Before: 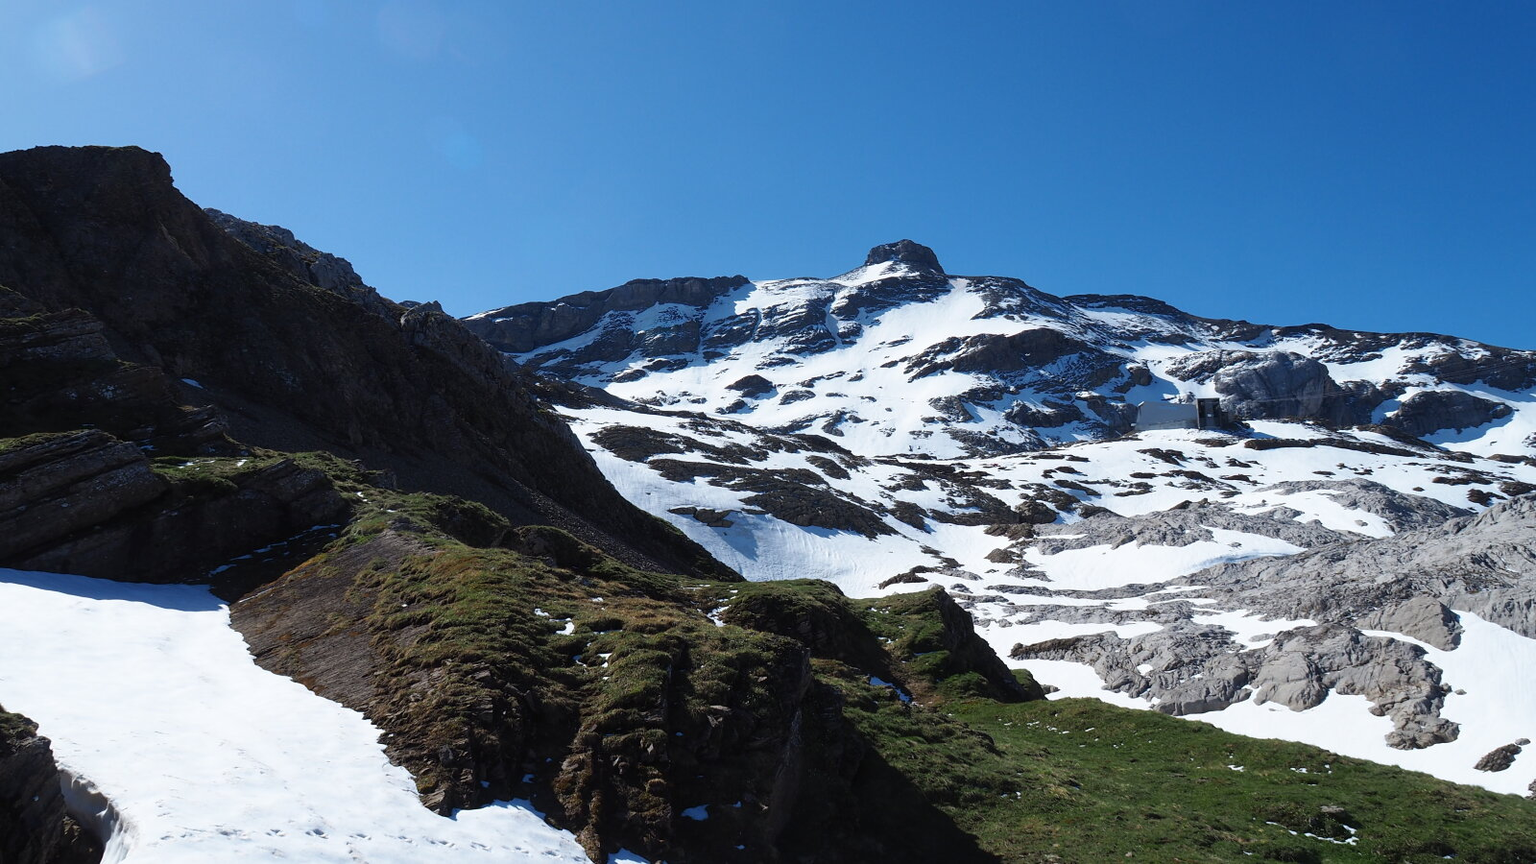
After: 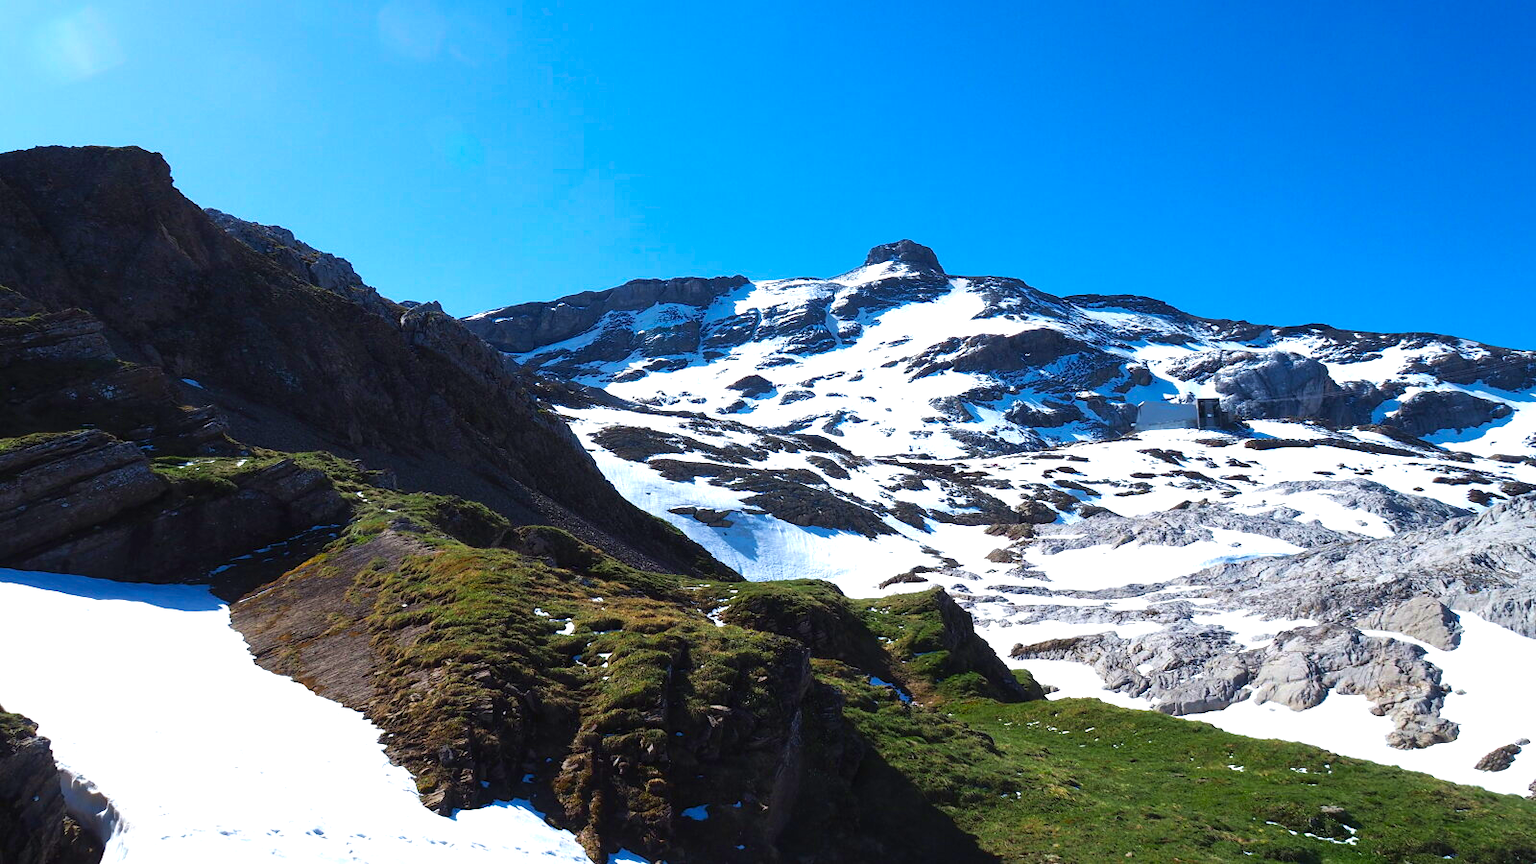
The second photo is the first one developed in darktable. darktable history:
color balance rgb: linear chroma grading › shadows -8.322%, linear chroma grading › global chroma 9.839%, perceptual saturation grading › global saturation 29.9%
velvia: on, module defaults
exposure: exposure 0.67 EV, compensate highlight preservation false
